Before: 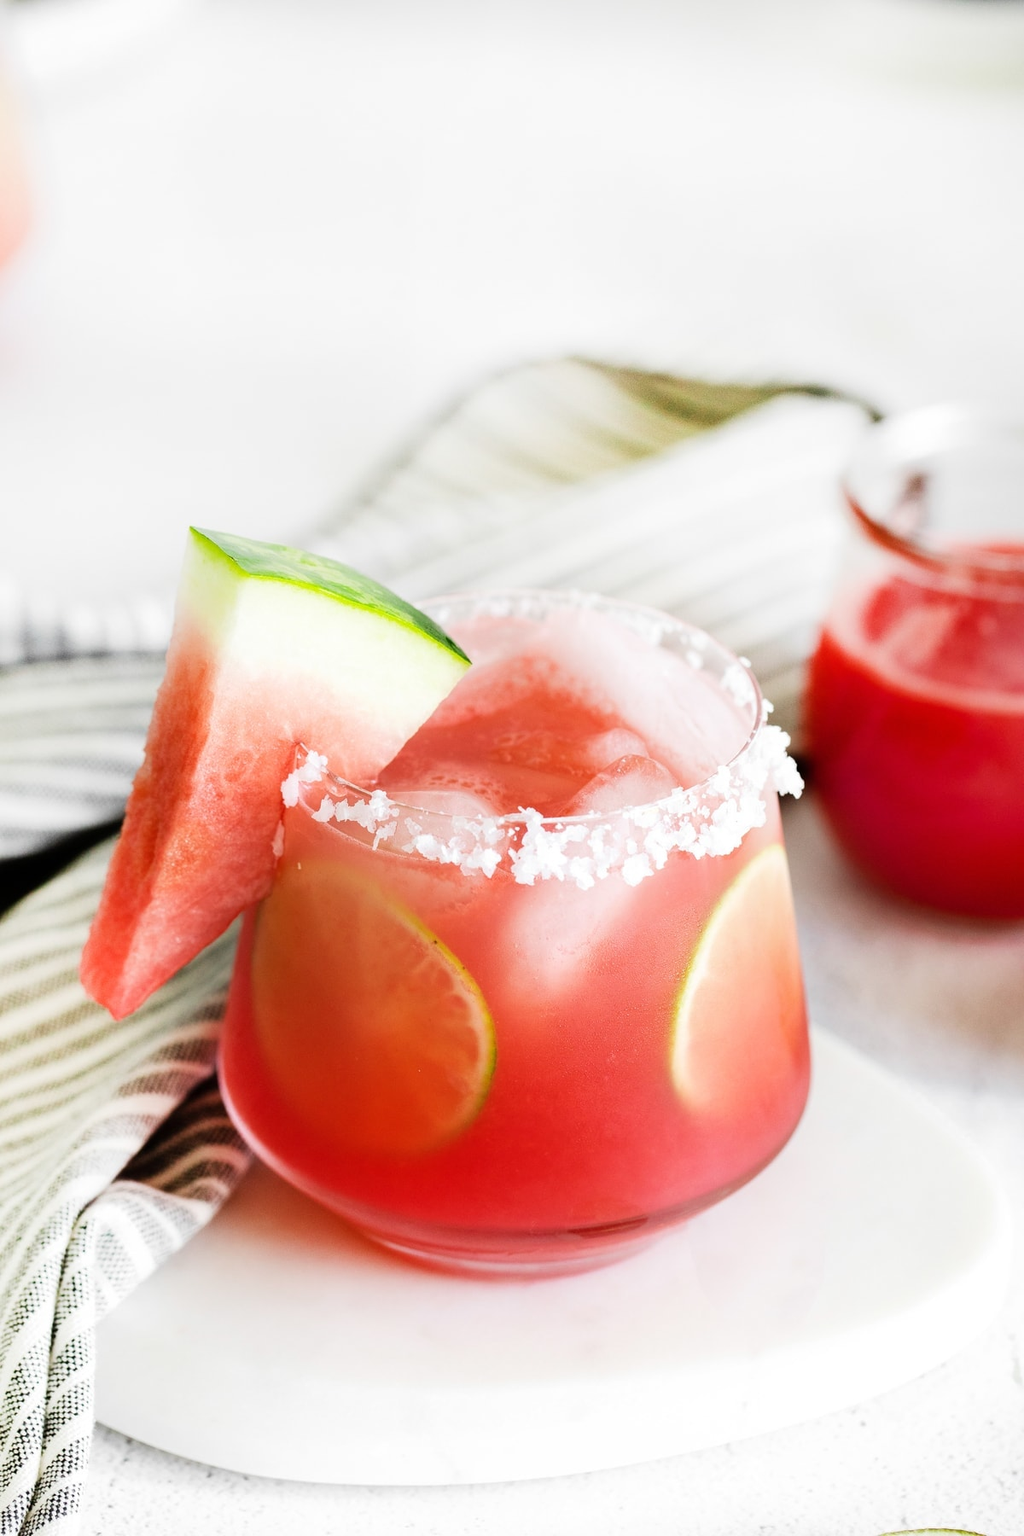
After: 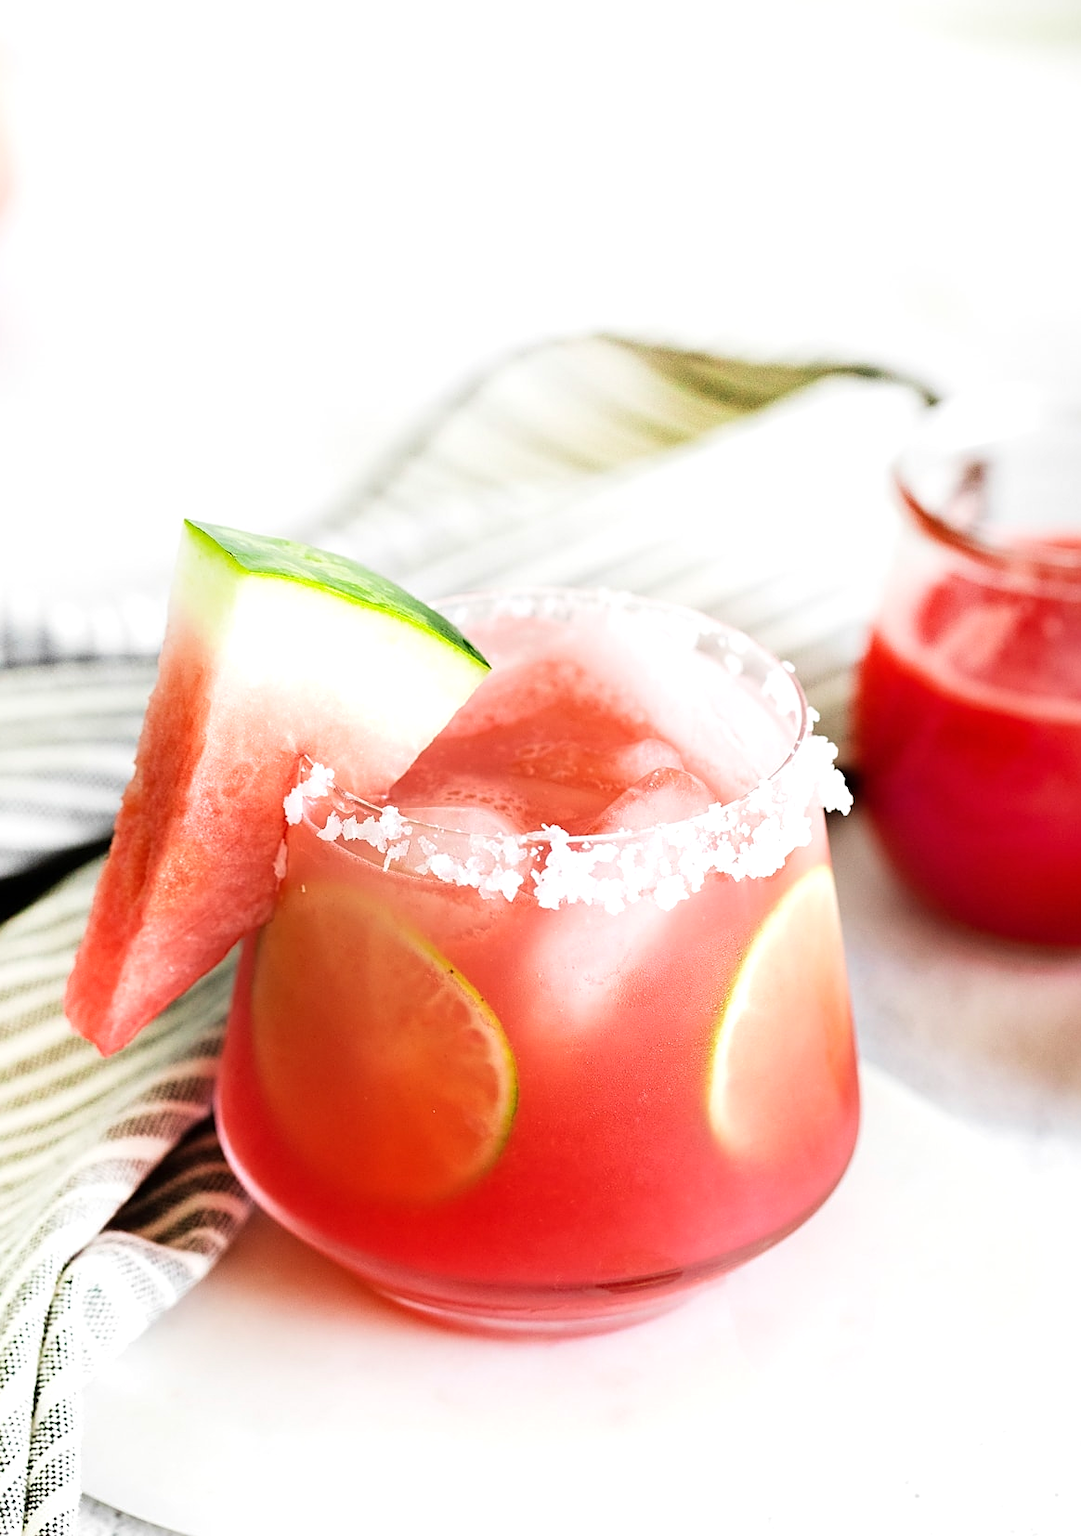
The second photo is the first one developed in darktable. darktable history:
crop: left 2.052%, top 3.226%, right 0.821%, bottom 4.88%
exposure: exposure 0.202 EV, compensate highlight preservation false
sharpen: on, module defaults
local contrast: mode bilateral grid, contrast 11, coarseness 24, detail 111%, midtone range 0.2
velvia: strength 14.74%
